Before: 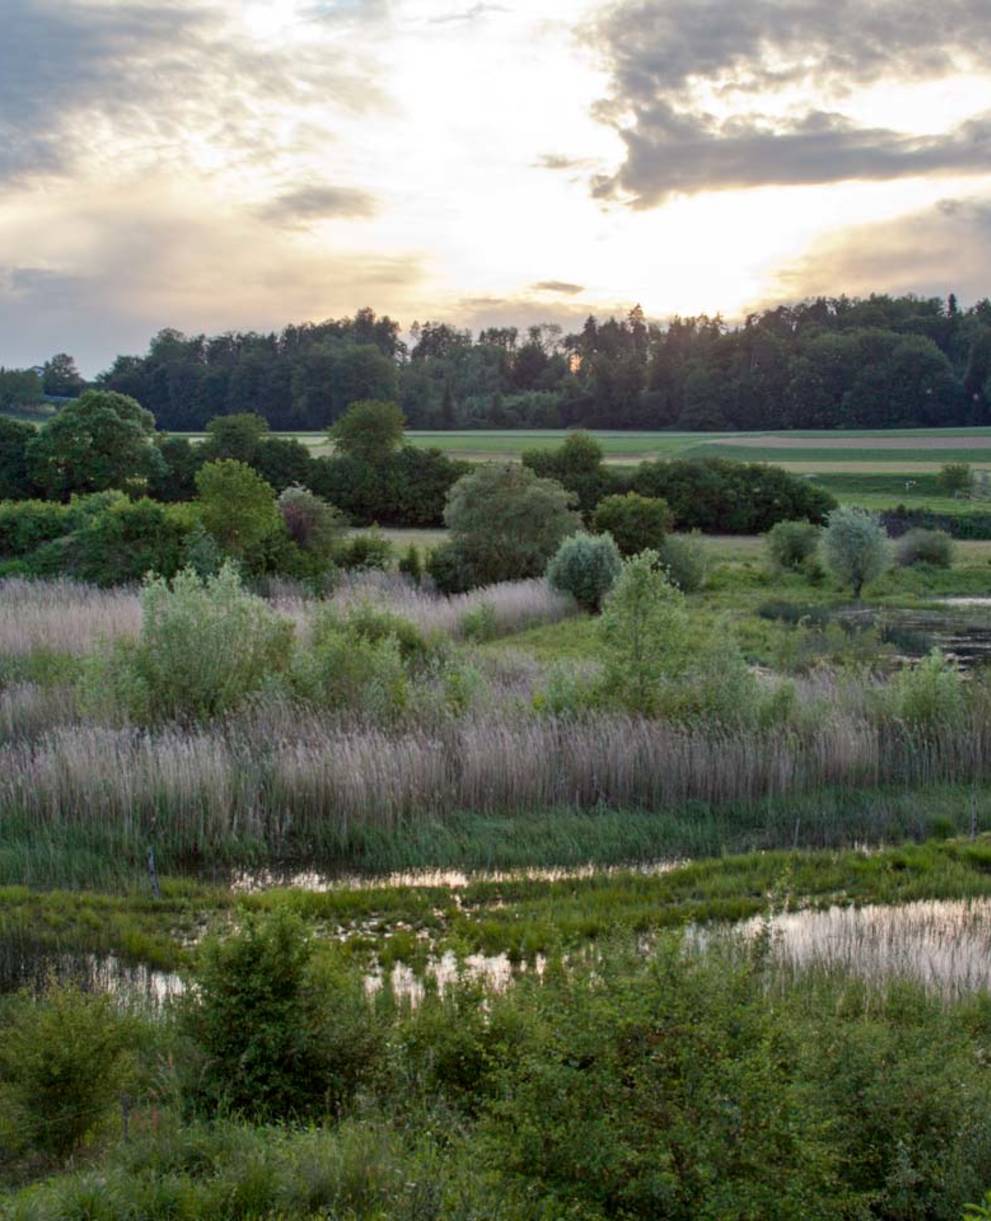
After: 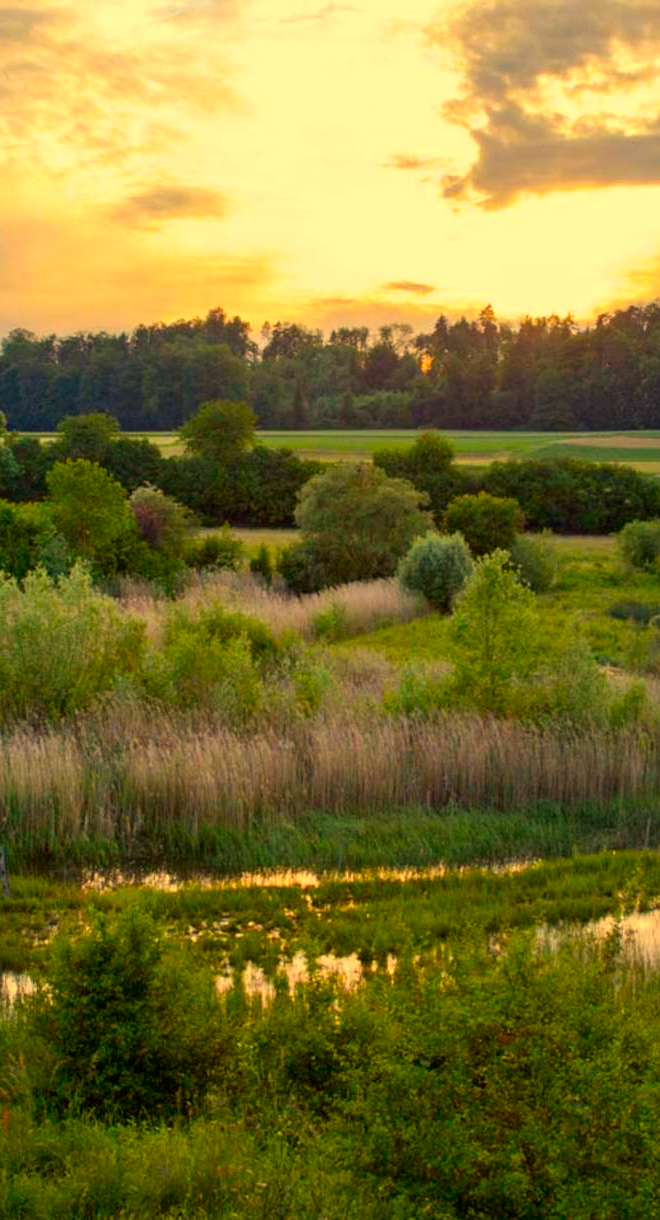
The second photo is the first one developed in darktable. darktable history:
color contrast: green-magenta contrast 1.55, blue-yellow contrast 1.83
crop and rotate: left 15.055%, right 18.278%
white balance: red 1.138, green 0.996, blue 0.812
